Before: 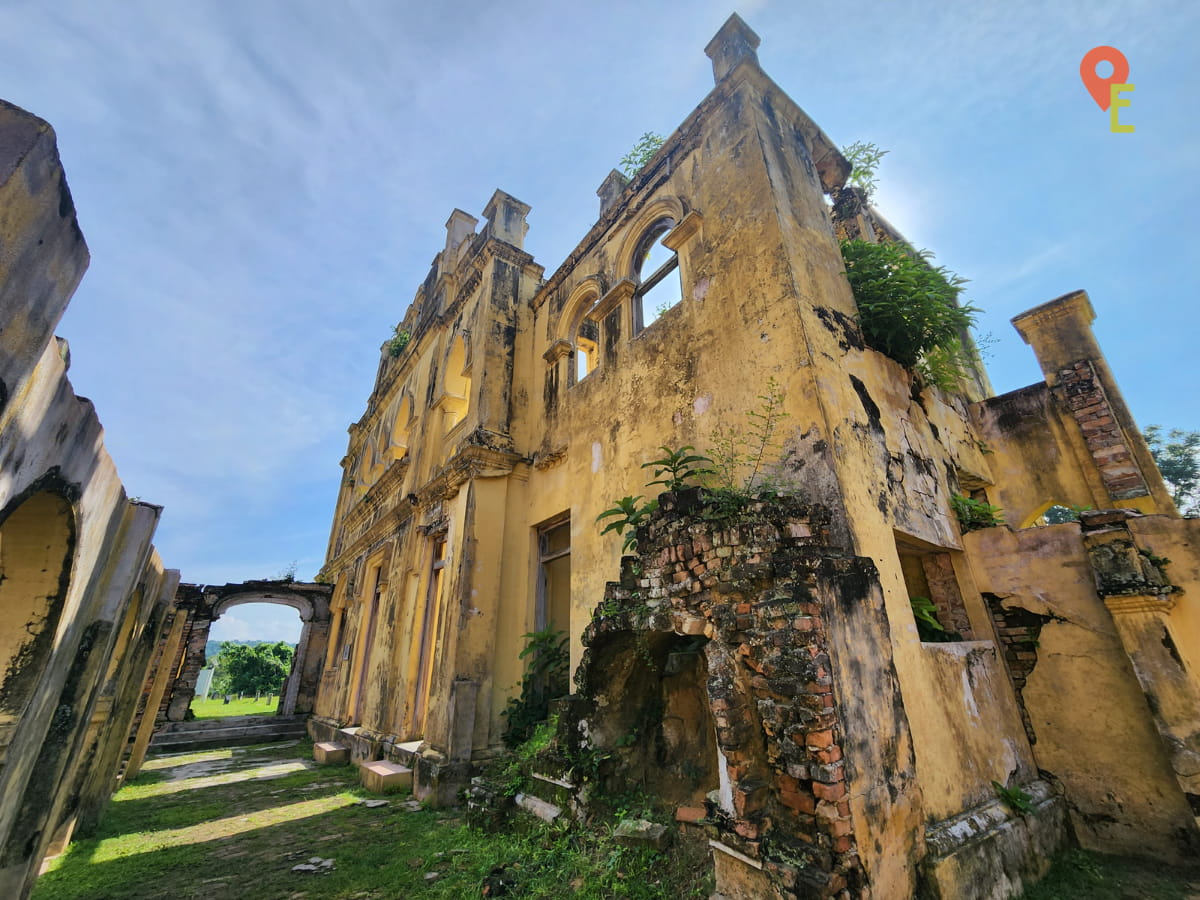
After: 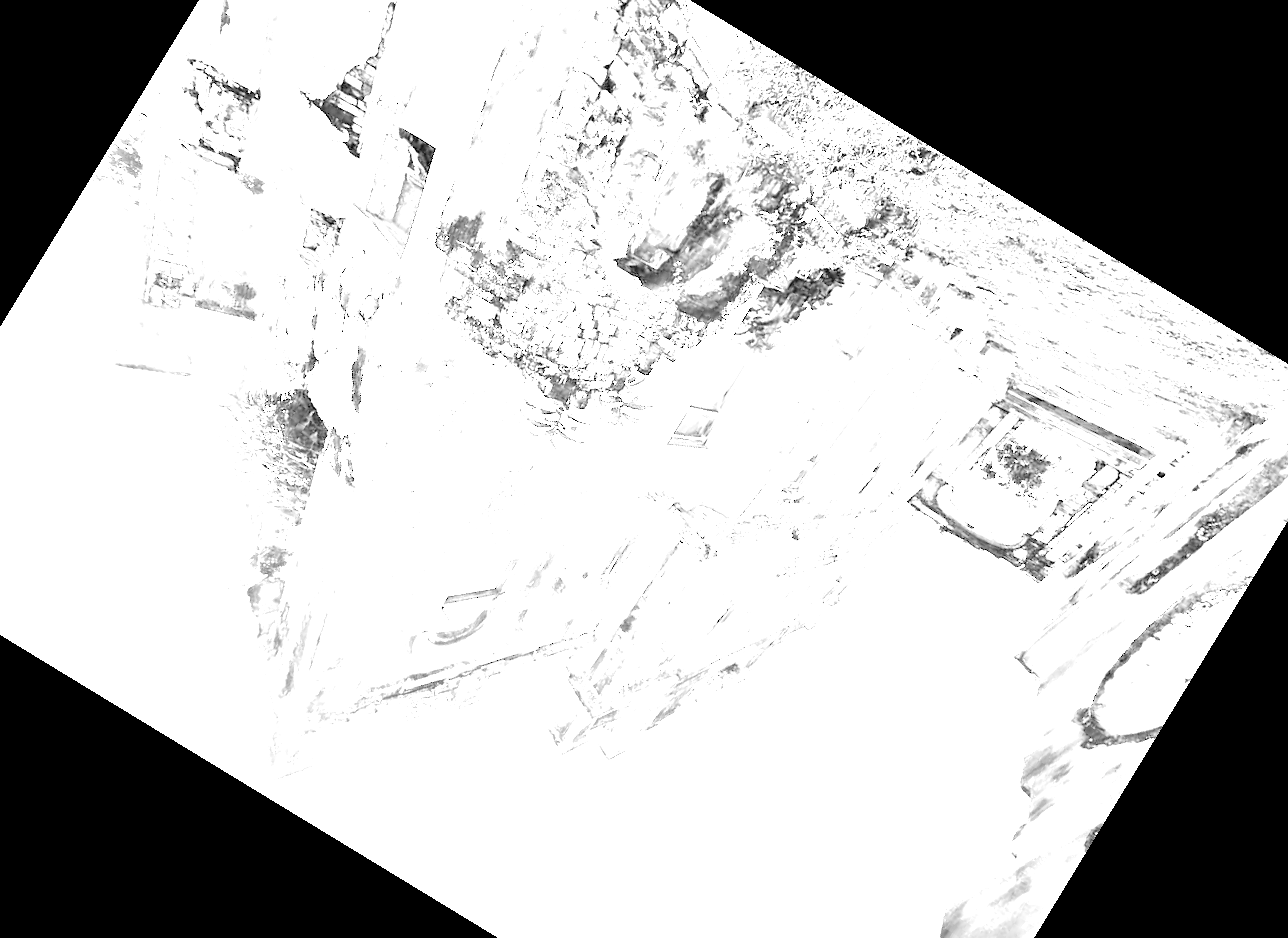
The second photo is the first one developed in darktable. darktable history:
exposure: black level correction 0.001, exposure 1.719 EV, compensate exposure bias true, compensate highlight preservation false
white balance: red 8, blue 8
crop and rotate: angle 148.68°, left 9.111%, top 15.603%, right 4.588%, bottom 17.041%
monochrome: on, module defaults
